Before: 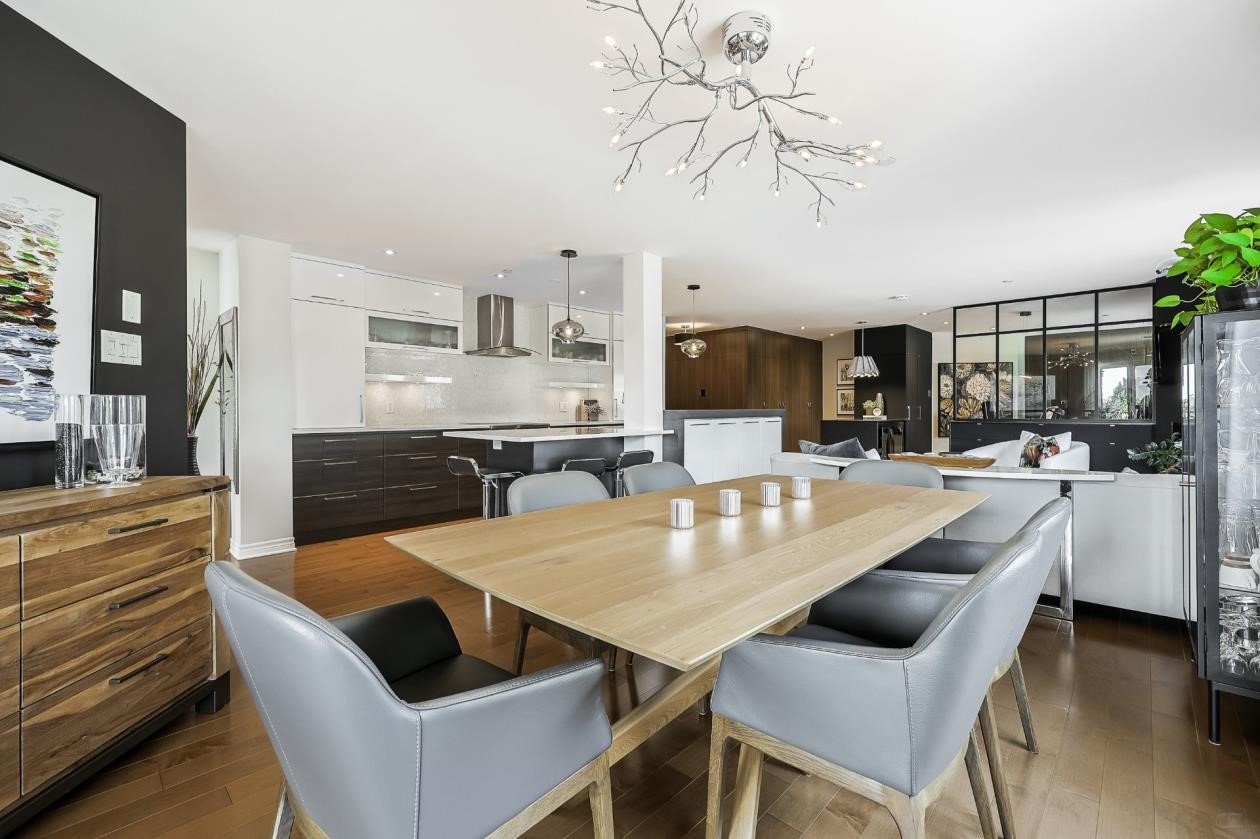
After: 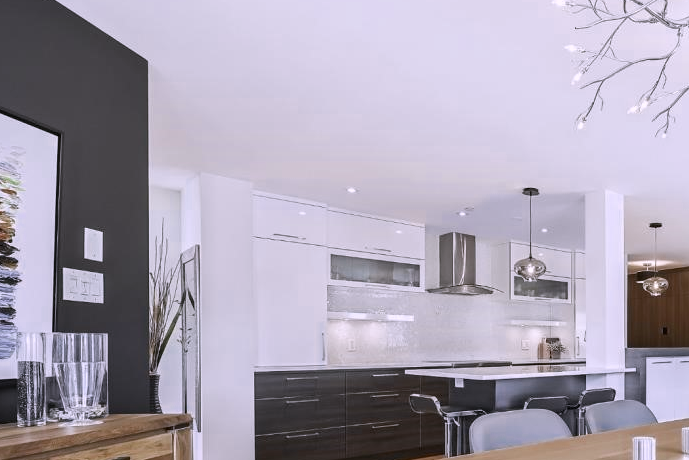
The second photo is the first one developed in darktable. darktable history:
crop and rotate: left 3.047%, top 7.509%, right 42.236%, bottom 37.598%
color zones: curves: ch0 [(0, 0.5) (0.125, 0.4) (0.25, 0.5) (0.375, 0.4) (0.5, 0.4) (0.625, 0.35) (0.75, 0.35) (0.875, 0.5)]; ch1 [(0, 0.35) (0.125, 0.45) (0.25, 0.35) (0.375, 0.35) (0.5, 0.35) (0.625, 0.35) (0.75, 0.45) (0.875, 0.35)]; ch2 [(0, 0.6) (0.125, 0.5) (0.25, 0.5) (0.375, 0.6) (0.5, 0.6) (0.625, 0.5) (0.75, 0.5) (0.875, 0.5)]
white balance: red 1.042, blue 1.17
